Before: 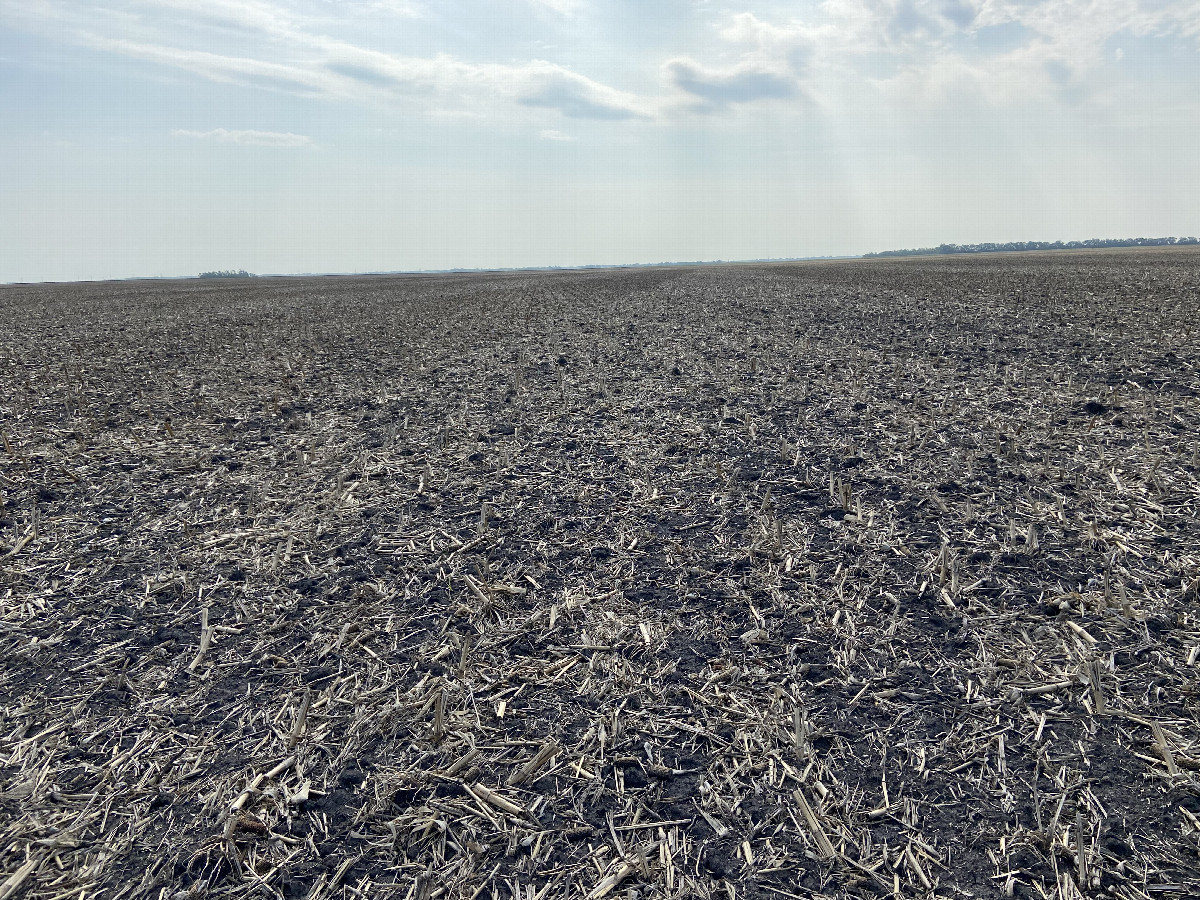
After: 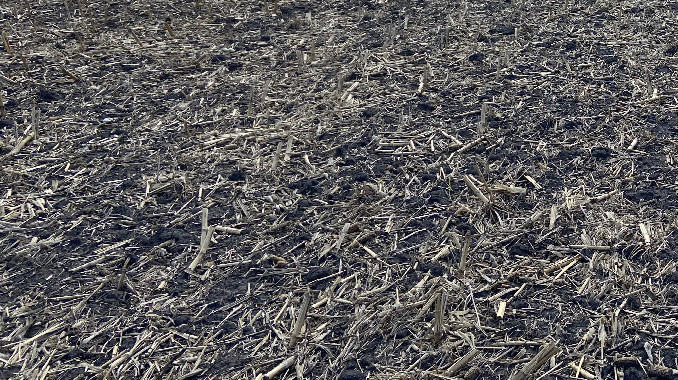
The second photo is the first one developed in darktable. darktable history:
crop: top 44.486%, right 43.434%, bottom 13.212%
contrast brightness saturation: contrast -0.023, brightness -0.01, saturation 0.025
